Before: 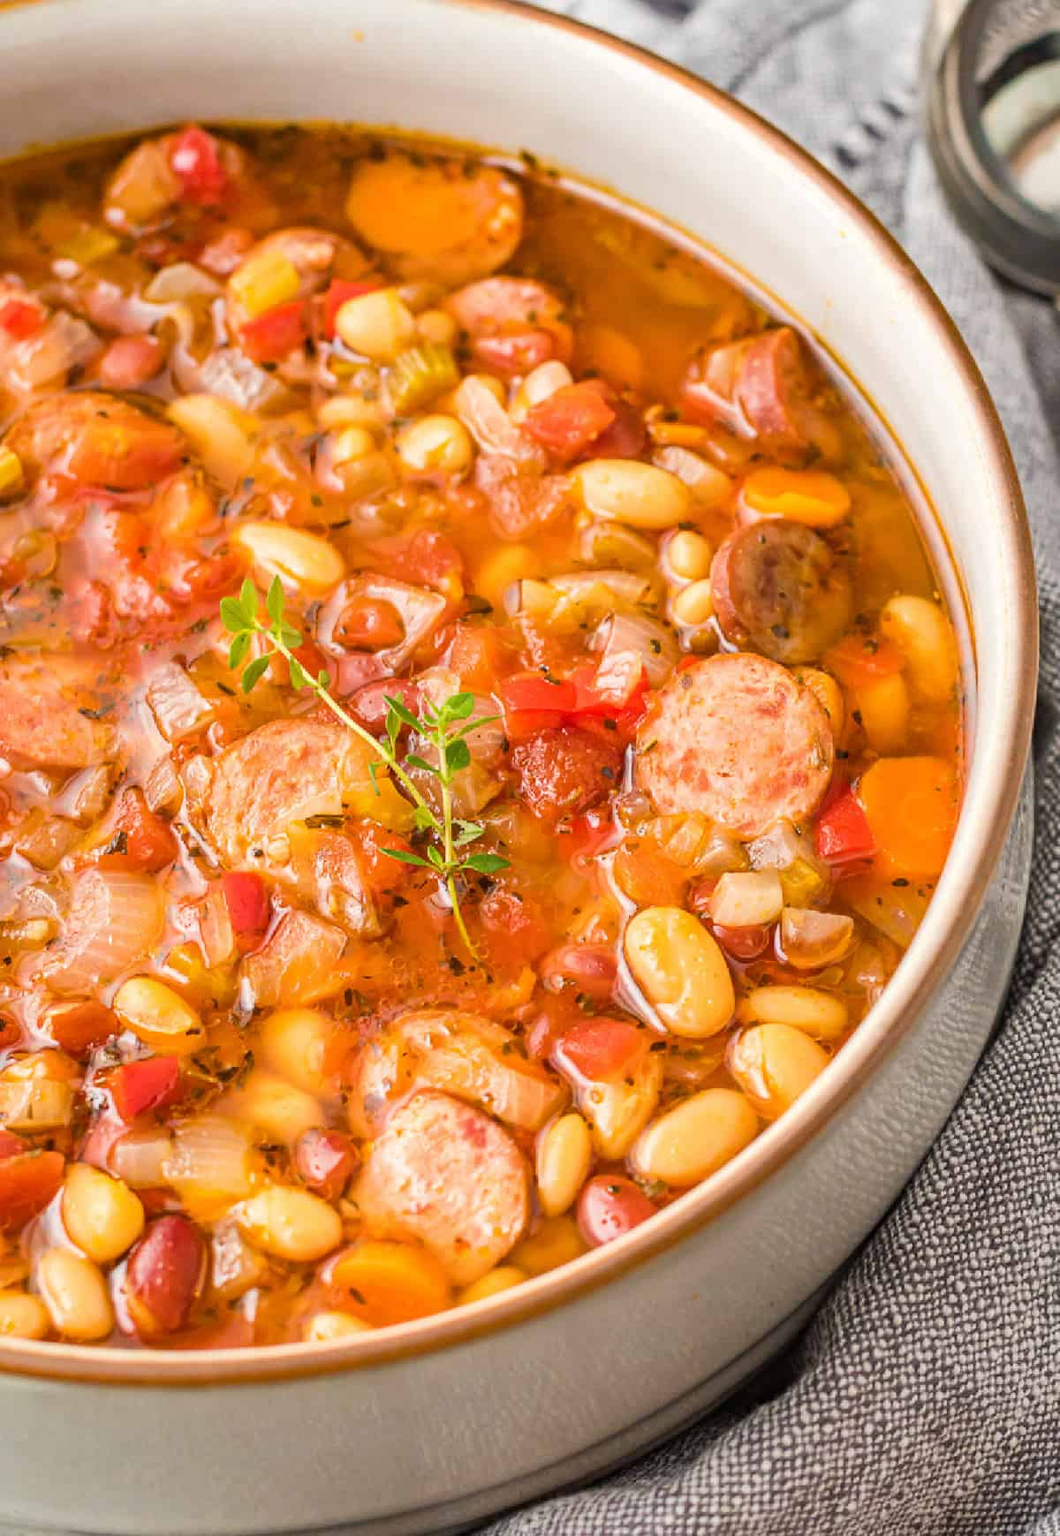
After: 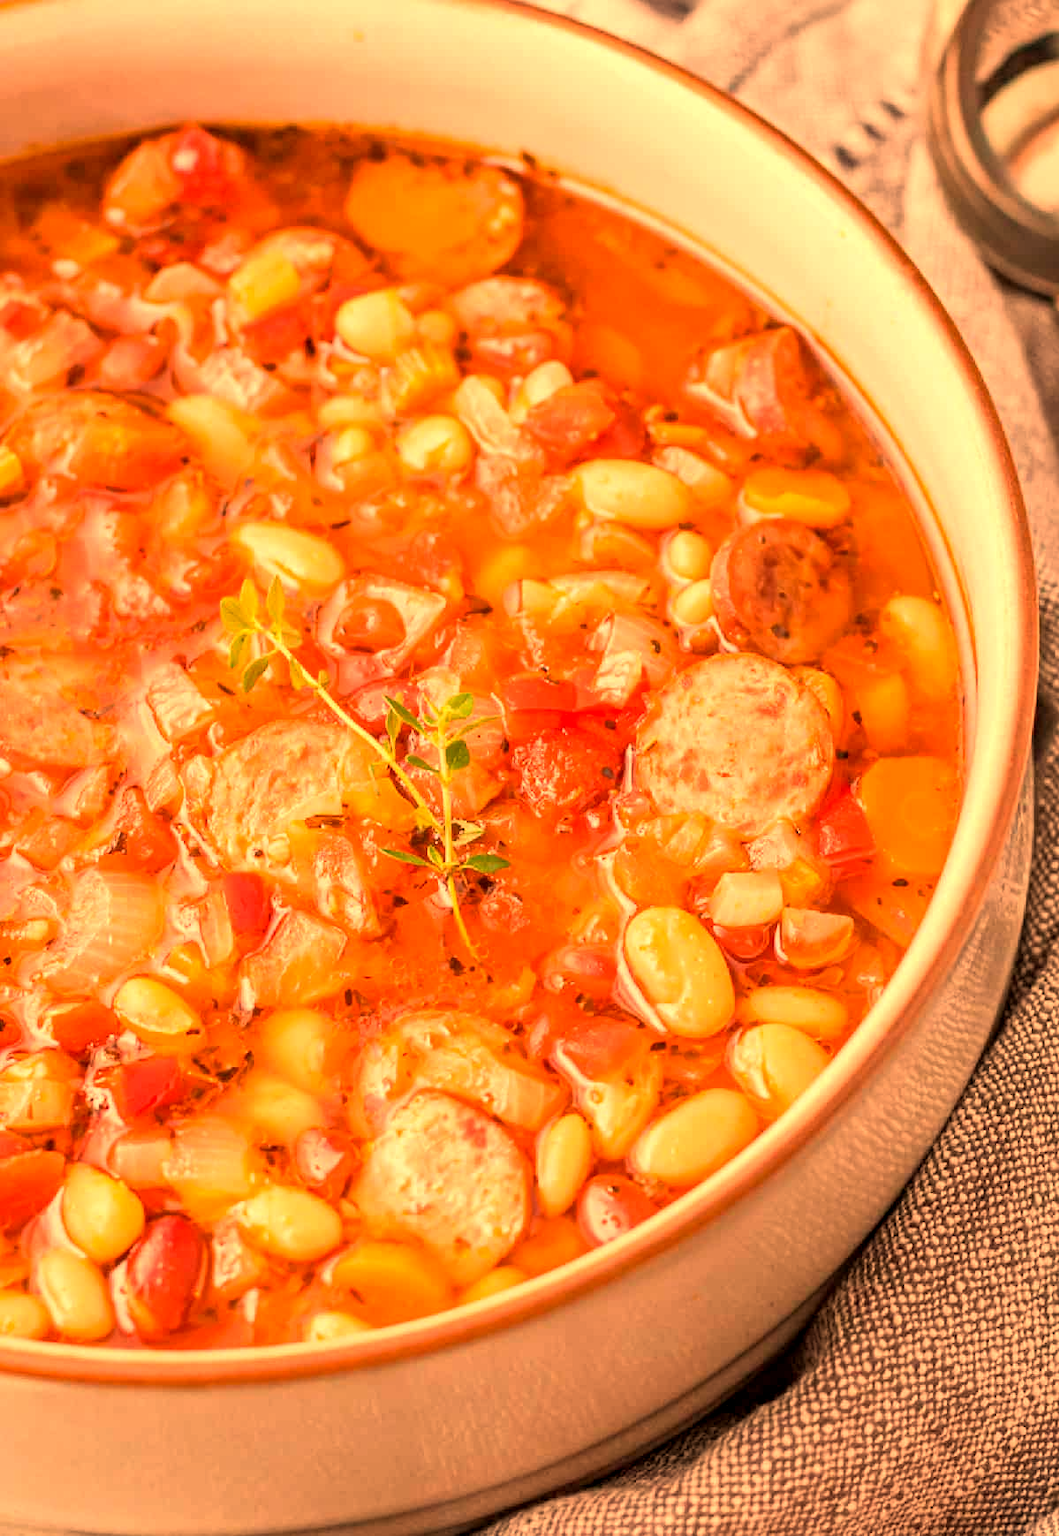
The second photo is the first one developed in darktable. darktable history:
white balance: red 1.467, blue 0.684
exposure: black level correction 0.004, exposure 0.014 EV, compensate highlight preservation false
